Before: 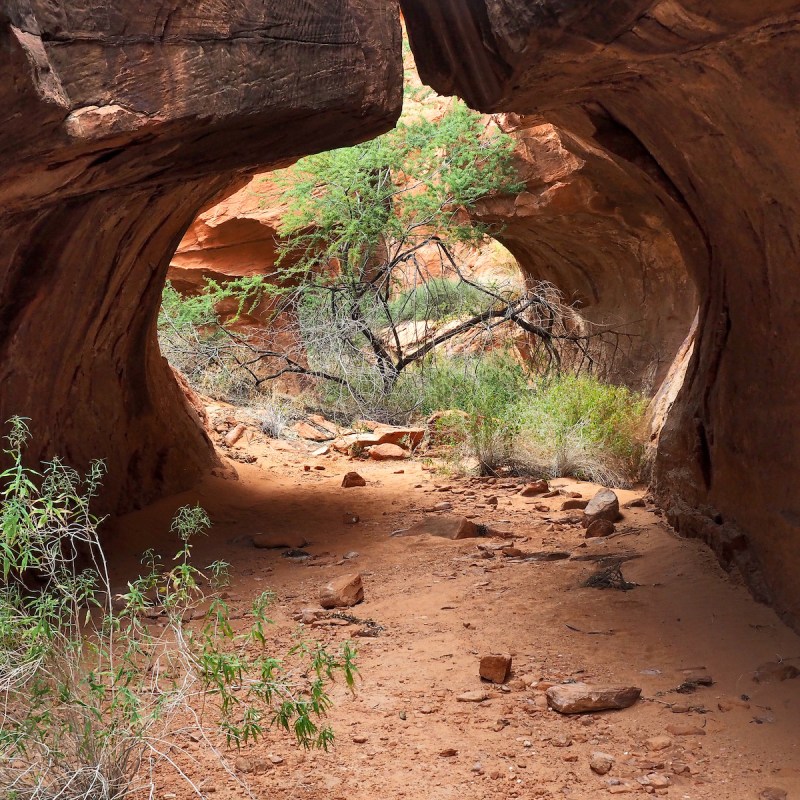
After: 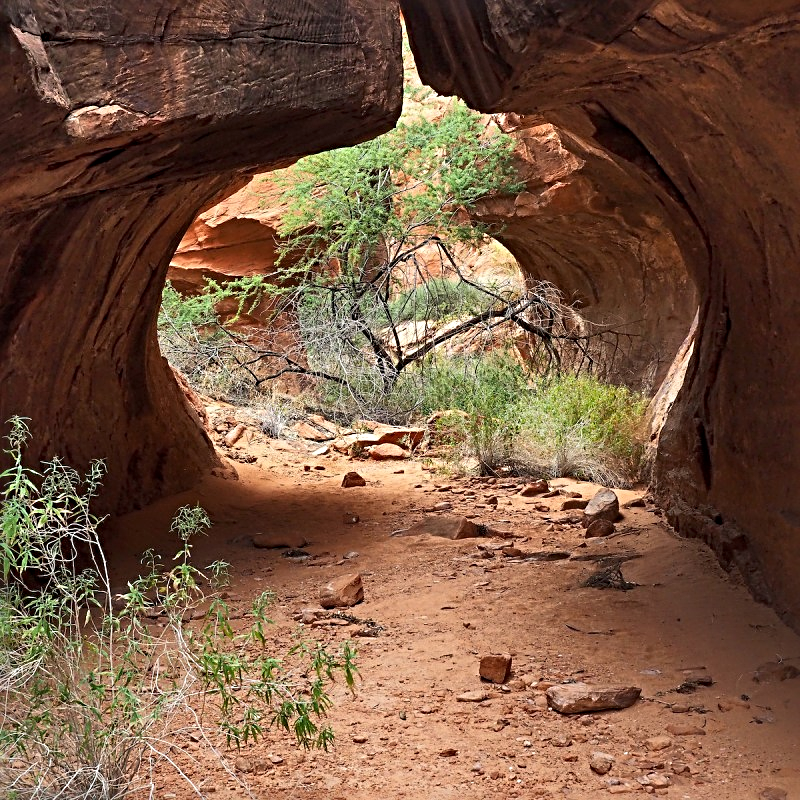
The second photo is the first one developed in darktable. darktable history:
sharpen: radius 3.96
